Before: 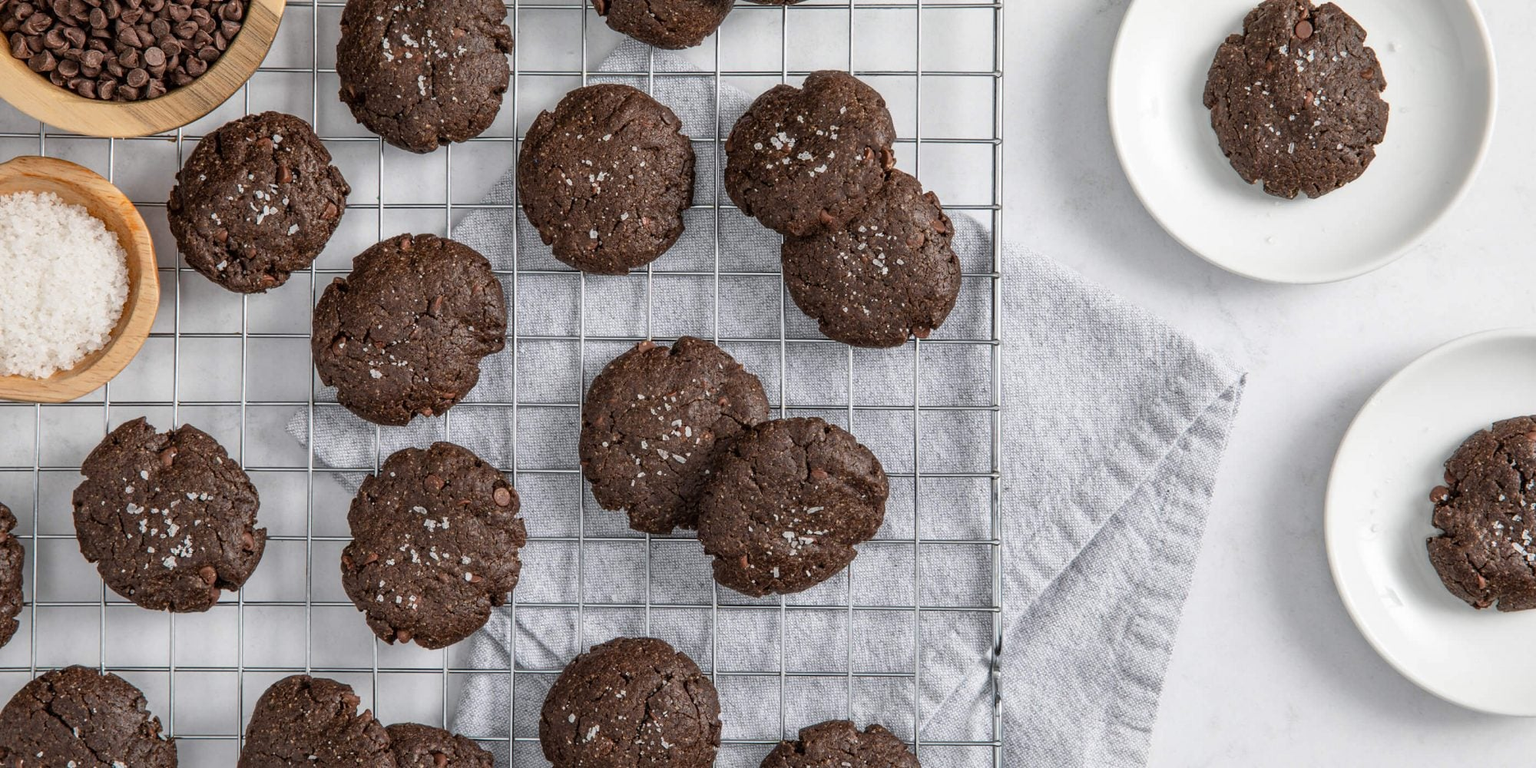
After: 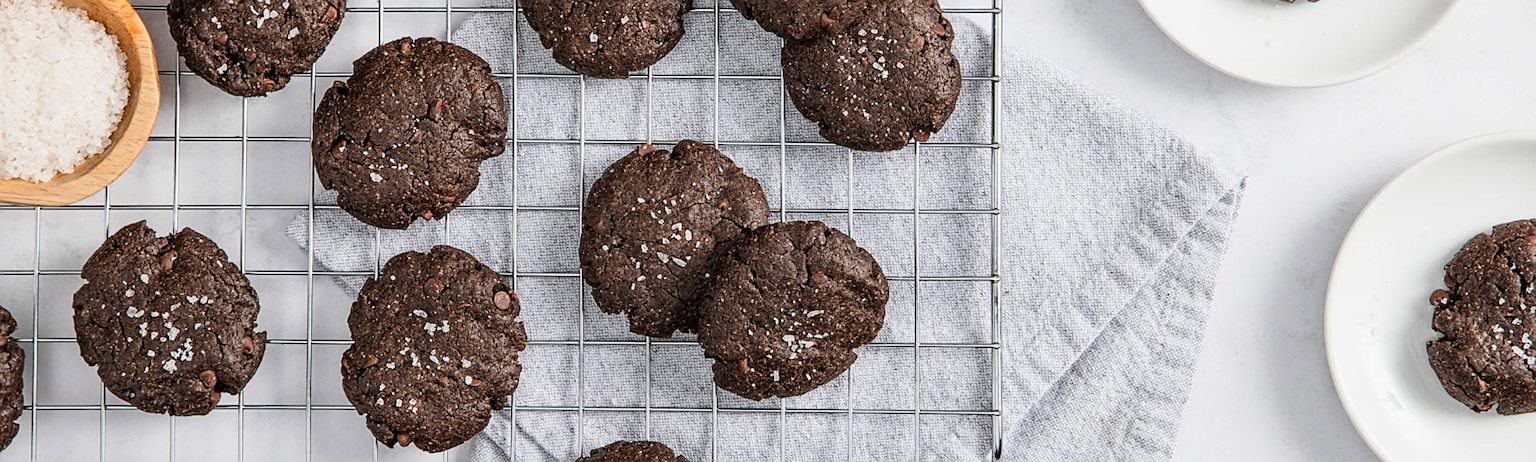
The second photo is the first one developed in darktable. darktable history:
crop and rotate: top 25.683%, bottom 14.037%
sharpen: on, module defaults
tone curve: curves: ch0 [(0, 0) (0.071, 0.047) (0.266, 0.26) (0.491, 0.552) (0.753, 0.818) (1, 0.983)]; ch1 [(0, 0) (0.346, 0.307) (0.408, 0.369) (0.463, 0.443) (0.482, 0.493) (0.502, 0.5) (0.517, 0.518) (0.546, 0.576) (0.588, 0.643) (0.651, 0.709) (1, 1)]; ch2 [(0, 0) (0.346, 0.34) (0.434, 0.46) (0.485, 0.494) (0.5, 0.494) (0.517, 0.503) (0.535, 0.545) (0.583, 0.634) (0.625, 0.686) (1, 1)], color space Lab, linked channels, preserve colors none
